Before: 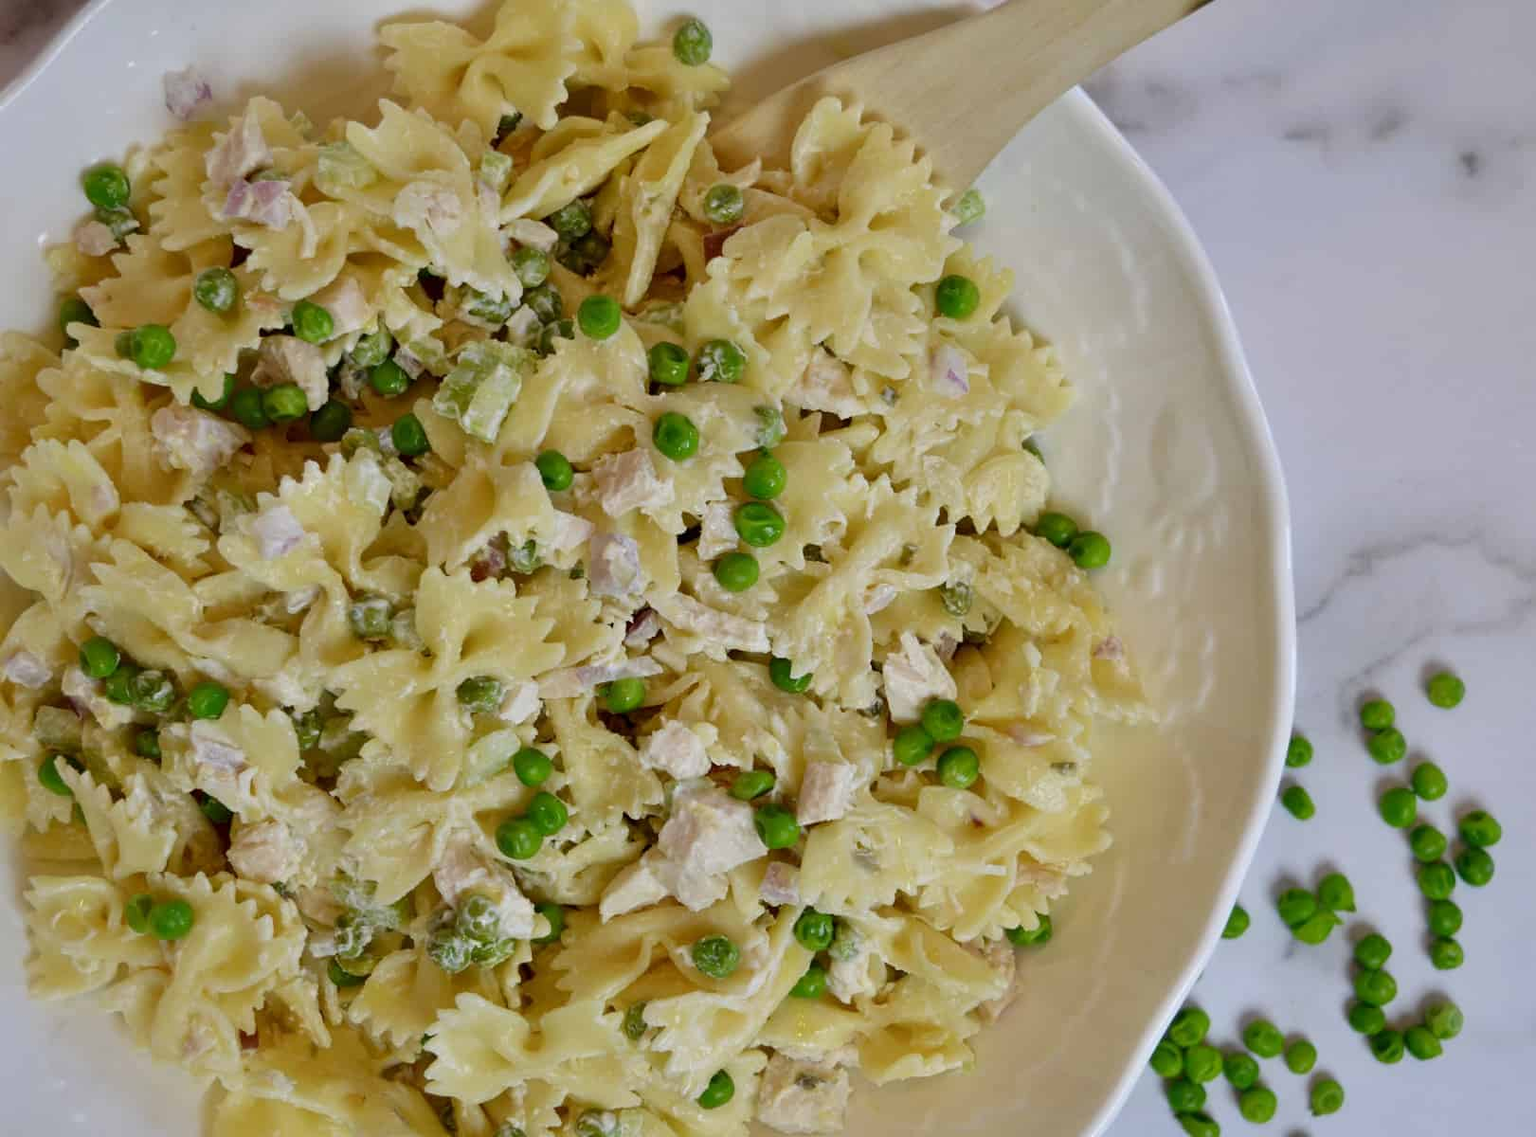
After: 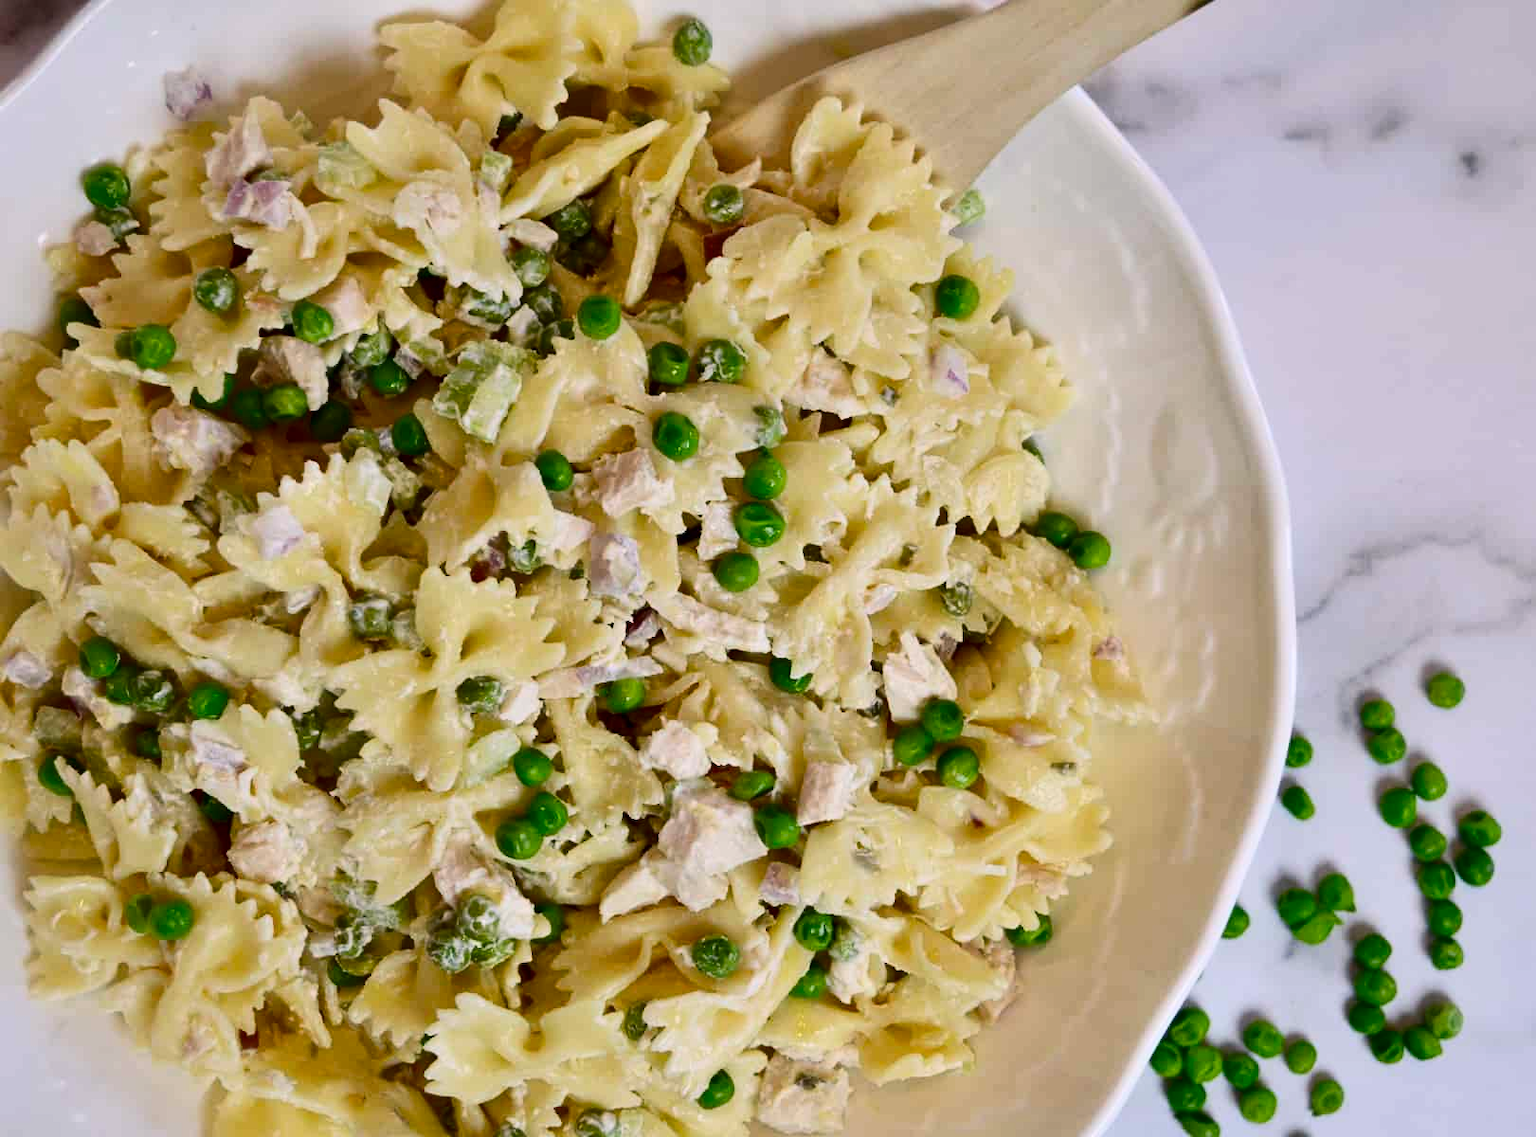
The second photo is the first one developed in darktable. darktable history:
color balance rgb: shadows lift › chroma 1.41%, shadows lift › hue 260°, power › chroma 0.5%, power › hue 260°, highlights gain › chroma 1%, highlights gain › hue 27°, saturation formula JzAzBz (2021)
contrast brightness saturation: contrast 0.28
